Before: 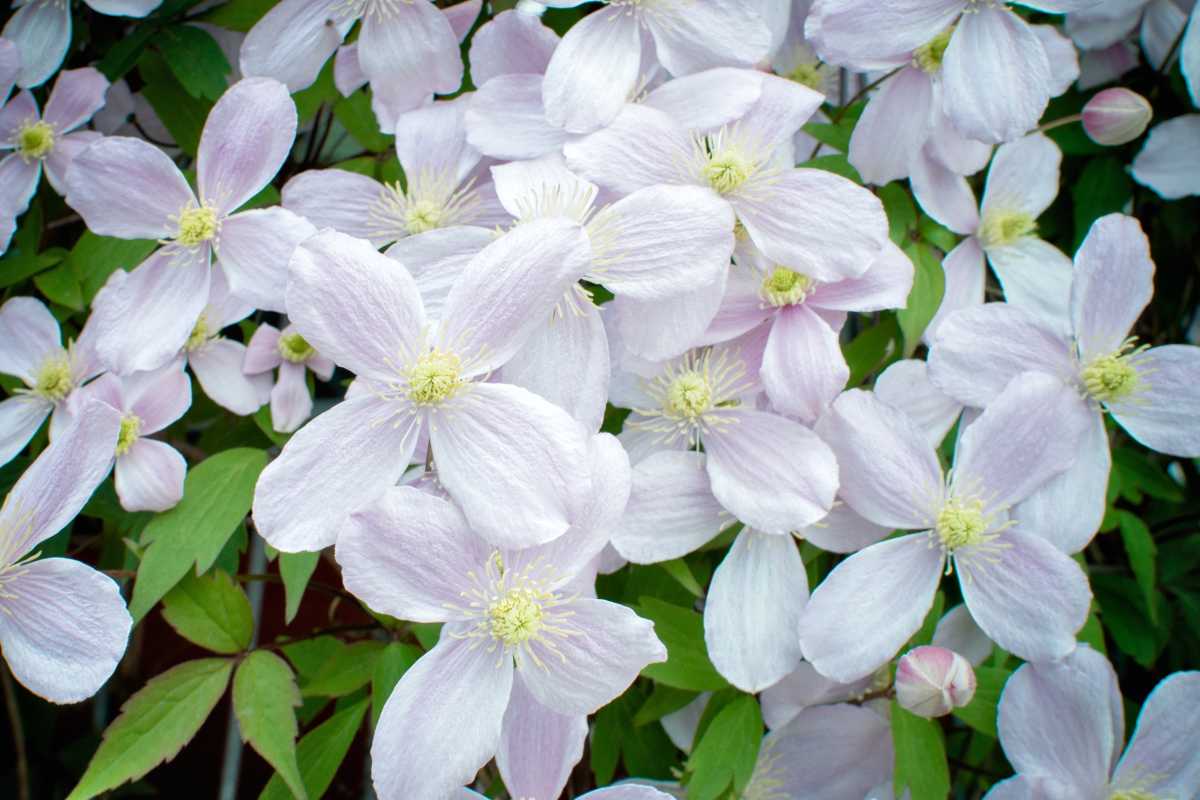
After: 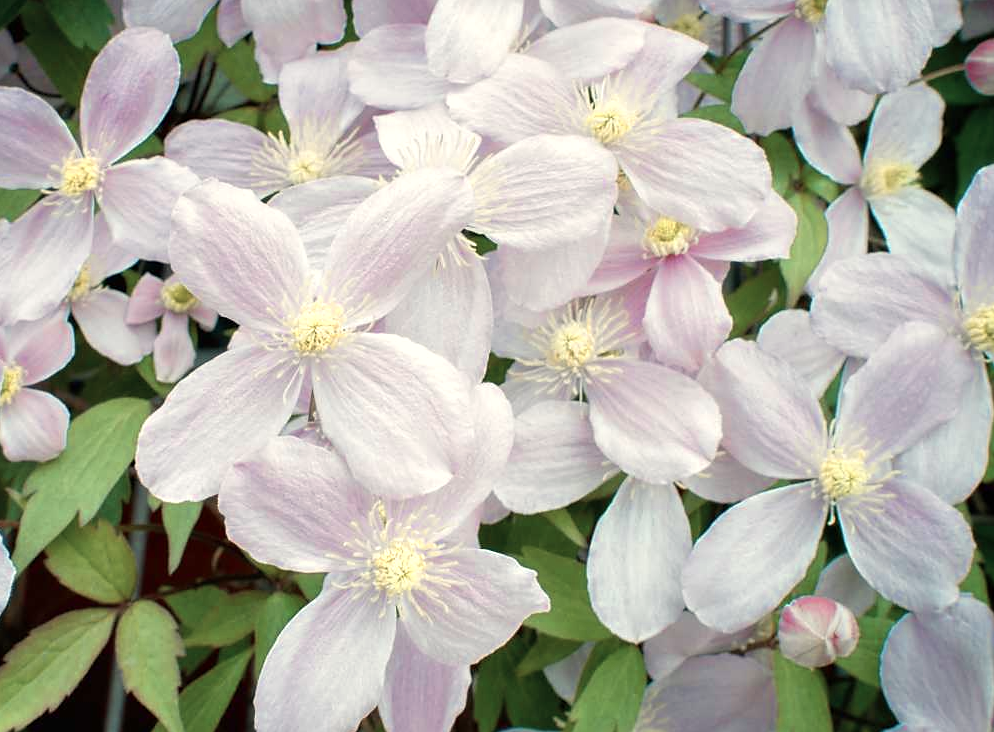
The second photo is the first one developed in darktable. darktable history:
white balance: red 1.045, blue 0.932
crop: left 9.807%, top 6.259%, right 7.334%, bottom 2.177%
sharpen: radius 1.458, amount 0.398, threshold 1.271
color zones: curves: ch0 [(0, 0.473) (0.001, 0.473) (0.226, 0.548) (0.4, 0.589) (0.525, 0.54) (0.728, 0.403) (0.999, 0.473) (1, 0.473)]; ch1 [(0, 0.619) (0.001, 0.619) (0.234, 0.388) (0.4, 0.372) (0.528, 0.422) (0.732, 0.53) (0.999, 0.619) (1, 0.619)]; ch2 [(0, 0.547) (0.001, 0.547) (0.226, 0.45) (0.4, 0.525) (0.525, 0.585) (0.8, 0.511) (0.999, 0.547) (1, 0.547)]
